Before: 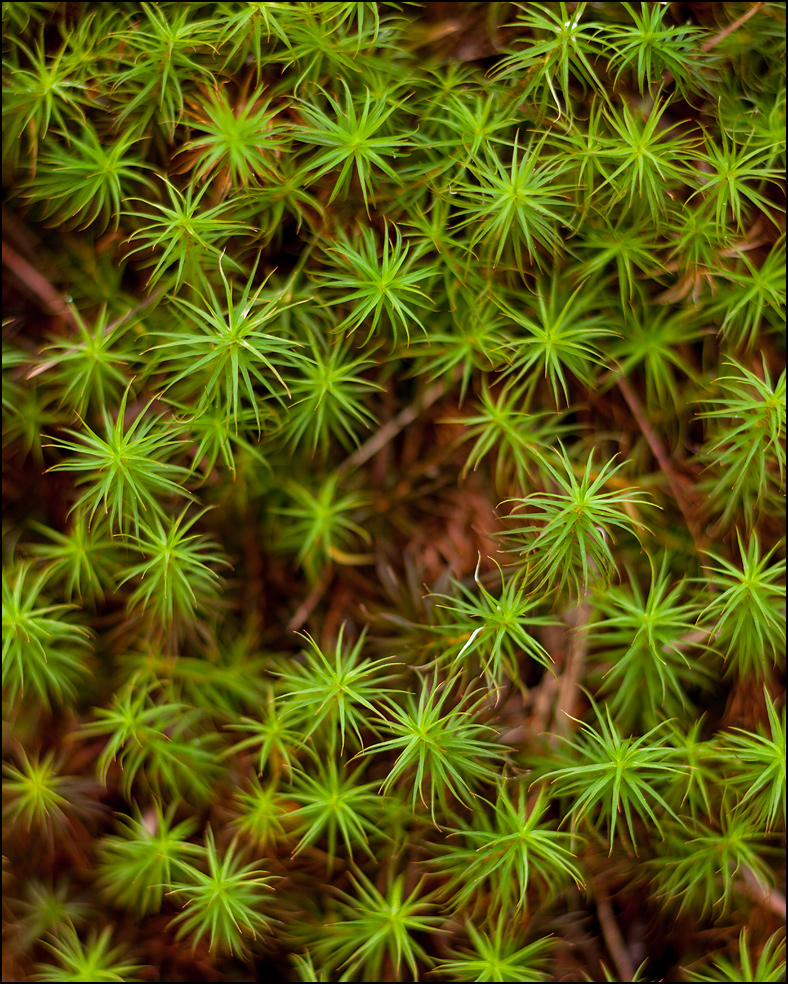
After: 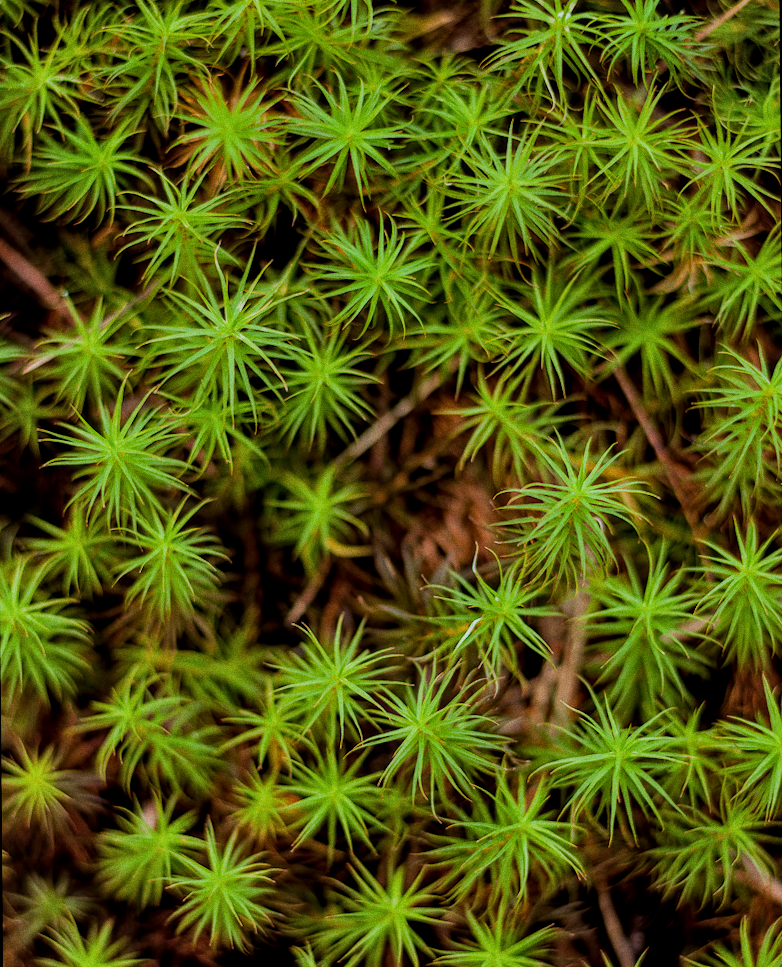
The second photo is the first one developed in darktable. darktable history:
shadows and highlights: shadows 30.86, highlights 0, soften with gaussian
grain: coarseness 0.09 ISO
white balance: red 1, blue 1
local contrast: on, module defaults
color correction: highlights a* -8, highlights b* 3.1
filmic rgb: black relative exposure -6.82 EV, white relative exposure 5.89 EV, hardness 2.71
rotate and perspective: rotation -0.45°, automatic cropping original format, crop left 0.008, crop right 0.992, crop top 0.012, crop bottom 0.988
